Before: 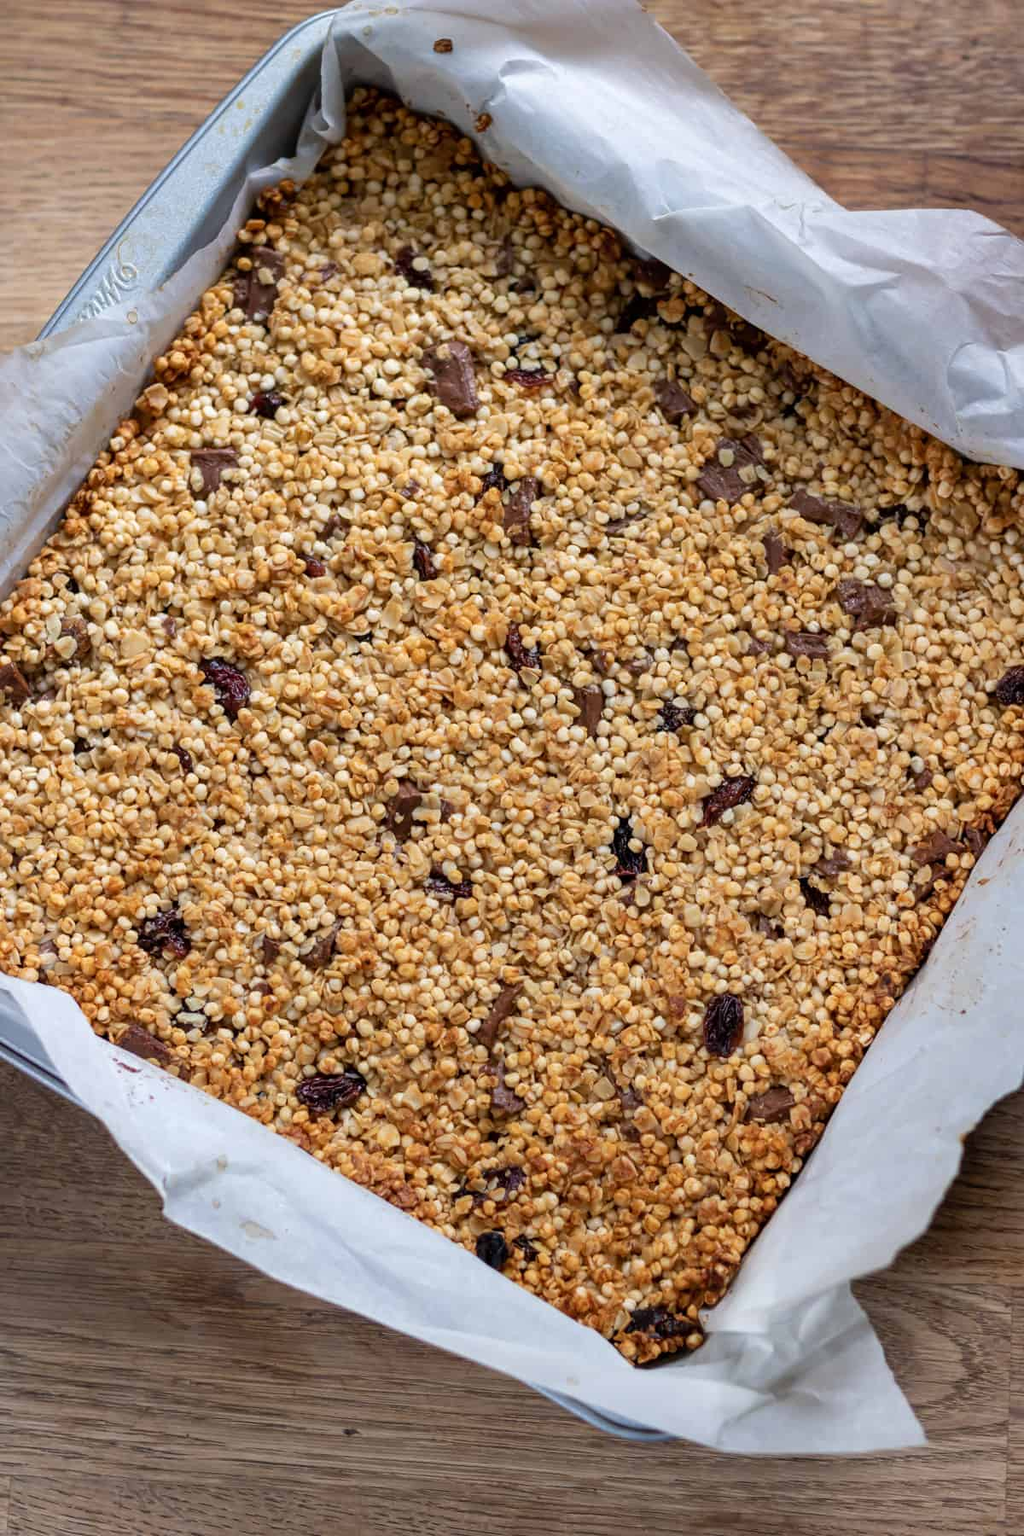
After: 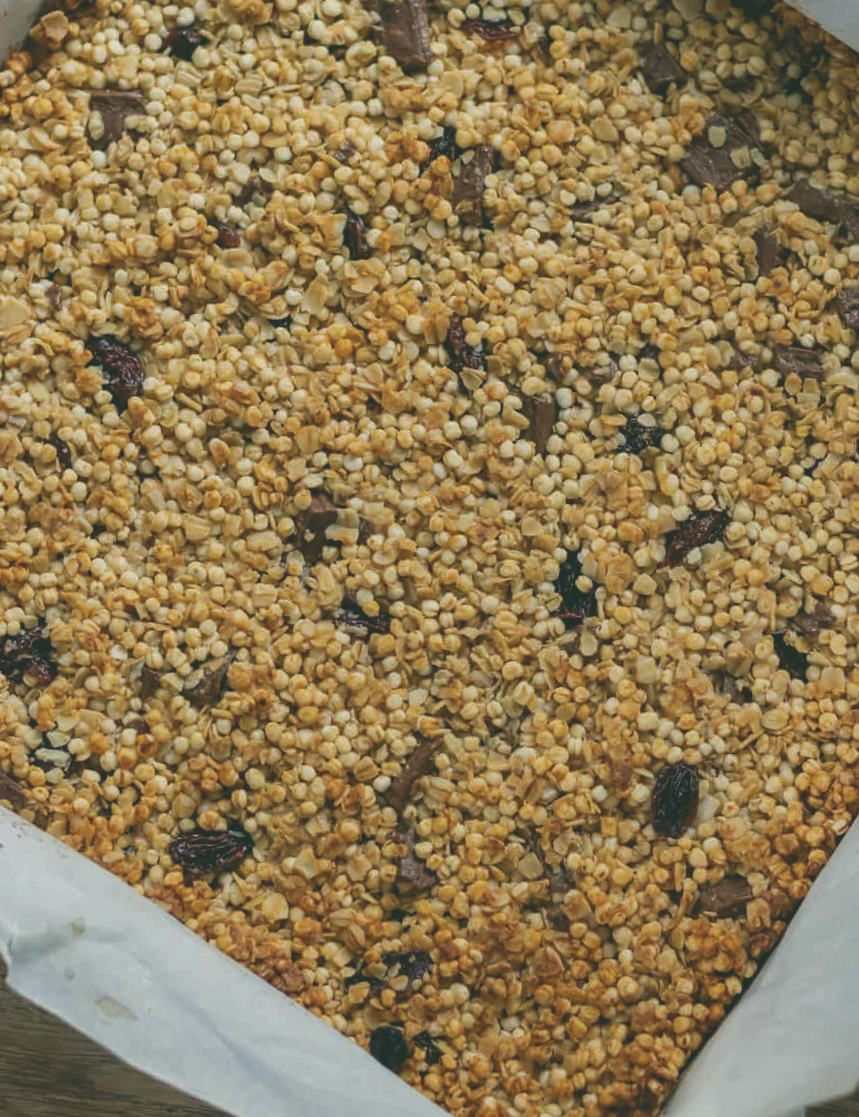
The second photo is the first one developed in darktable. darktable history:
color correction: highlights a* -0.482, highlights b* 9.48, shadows a* -9.48, shadows b* 0.803
exposure: black level correction -0.036, exposure -0.497 EV, compensate highlight preservation false
crop and rotate: angle -3.37°, left 9.79%, top 20.73%, right 12.42%, bottom 11.82%
